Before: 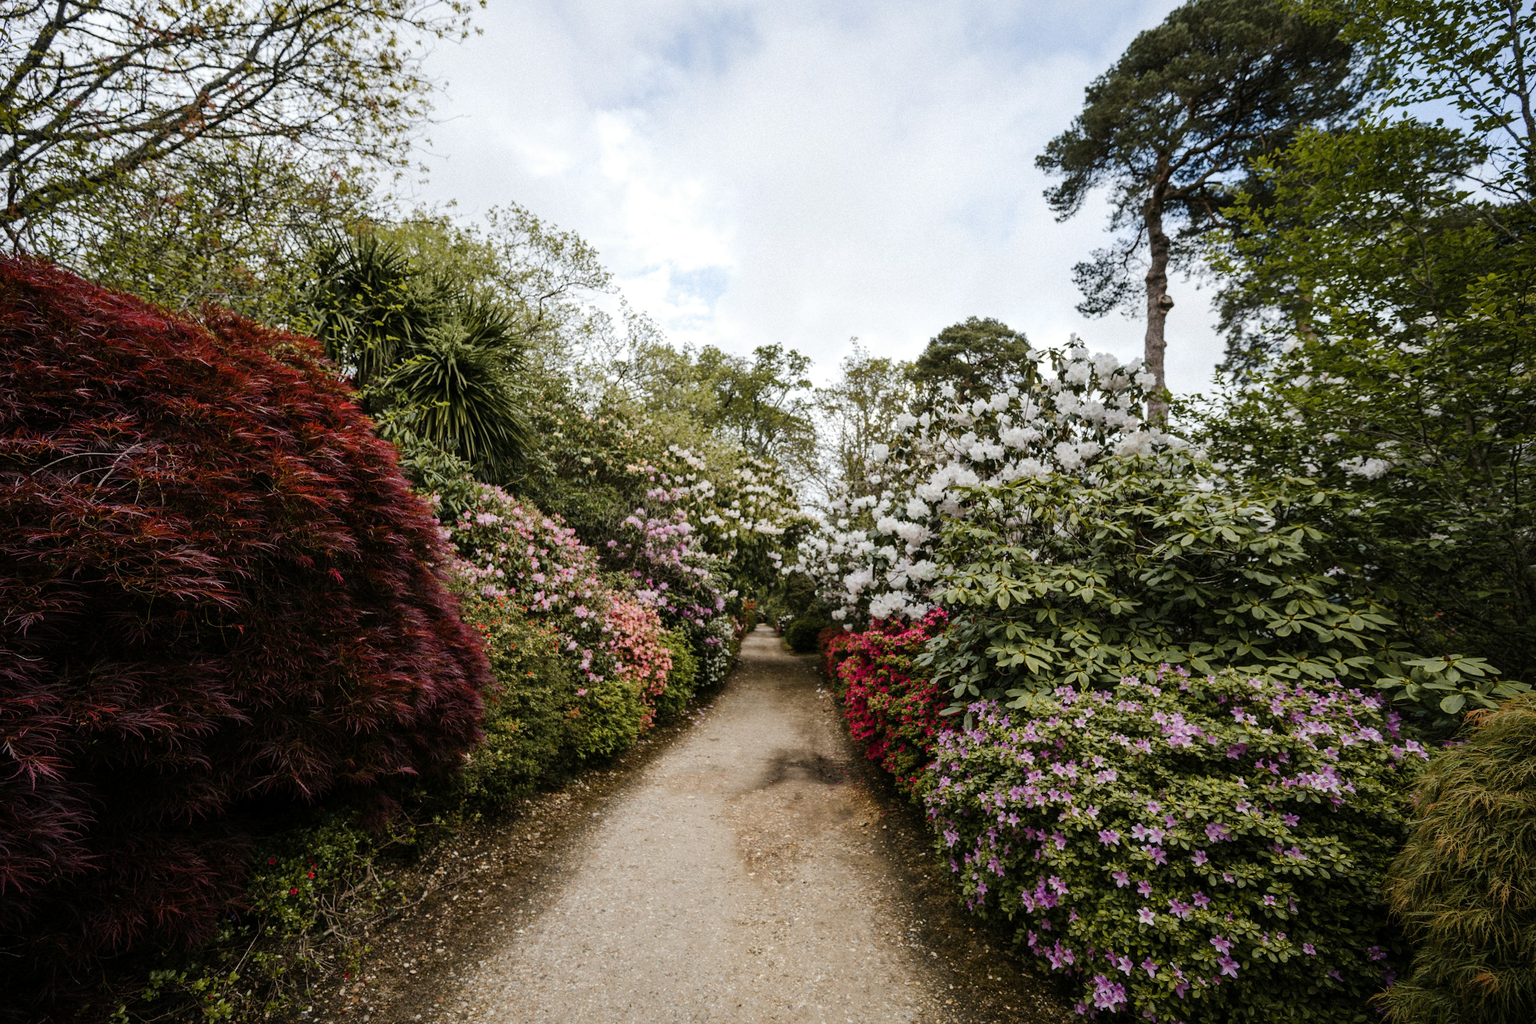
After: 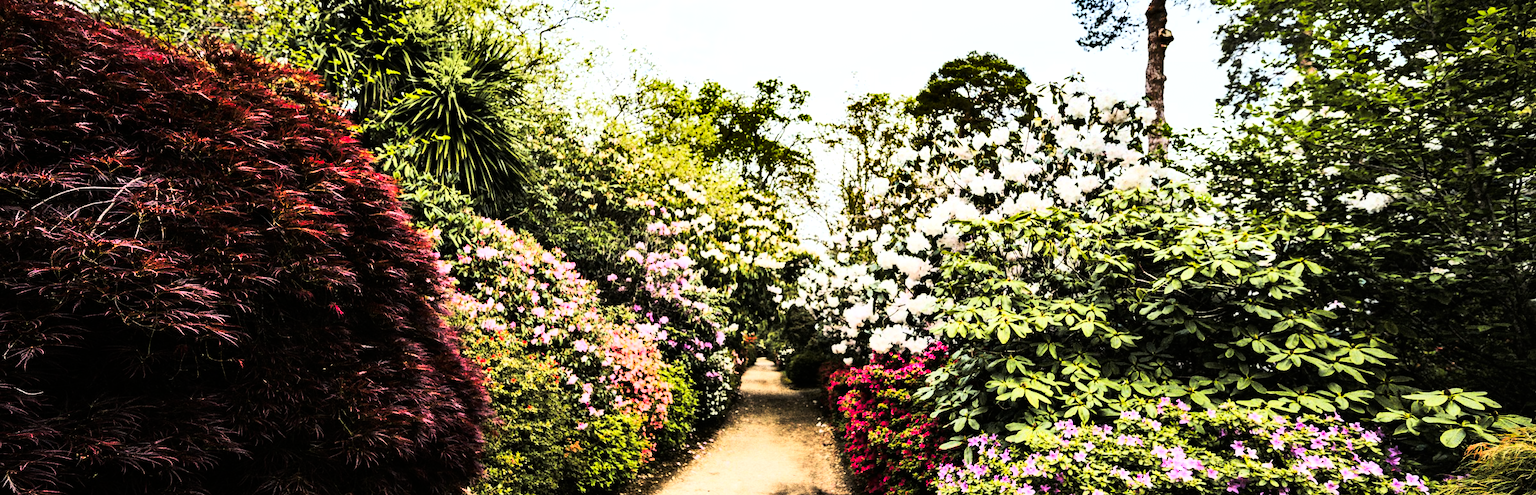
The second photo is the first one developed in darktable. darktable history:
crop and rotate: top 26.056%, bottom 25.543%
shadows and highlights: shadows 20.91, highlights -82.73, soften with gaussian
tone curve: curves: ch0 [(0, 0) (0.536, 0.402) (1, 1)], preserve colors none
exposure: black level correction 0, exposure 0.7 EV, compensate exposure bias true, compensate highlight preservation false
rgb curve: curves: ch0 [(0, 0) (0.21, 0.15) (0.24, 0.21) (0.5, 0.75) (0.75, 0.96) (0.89, 0.99) (1, 1)]; ch1 [(0, 0.02) (0.21, 0.13) (0.25, 0.2) (0.5, 0.67) (0.75, 0.9) (0.89, 0.97) (1, 1)]; ch2 [(0, 0.02) (0.21, 0.13) (0.25, 0.2) (0.5, 0.67) (0.75, 0.9) (0.89, 0.97) (1, 1)], compensate middle gray true
